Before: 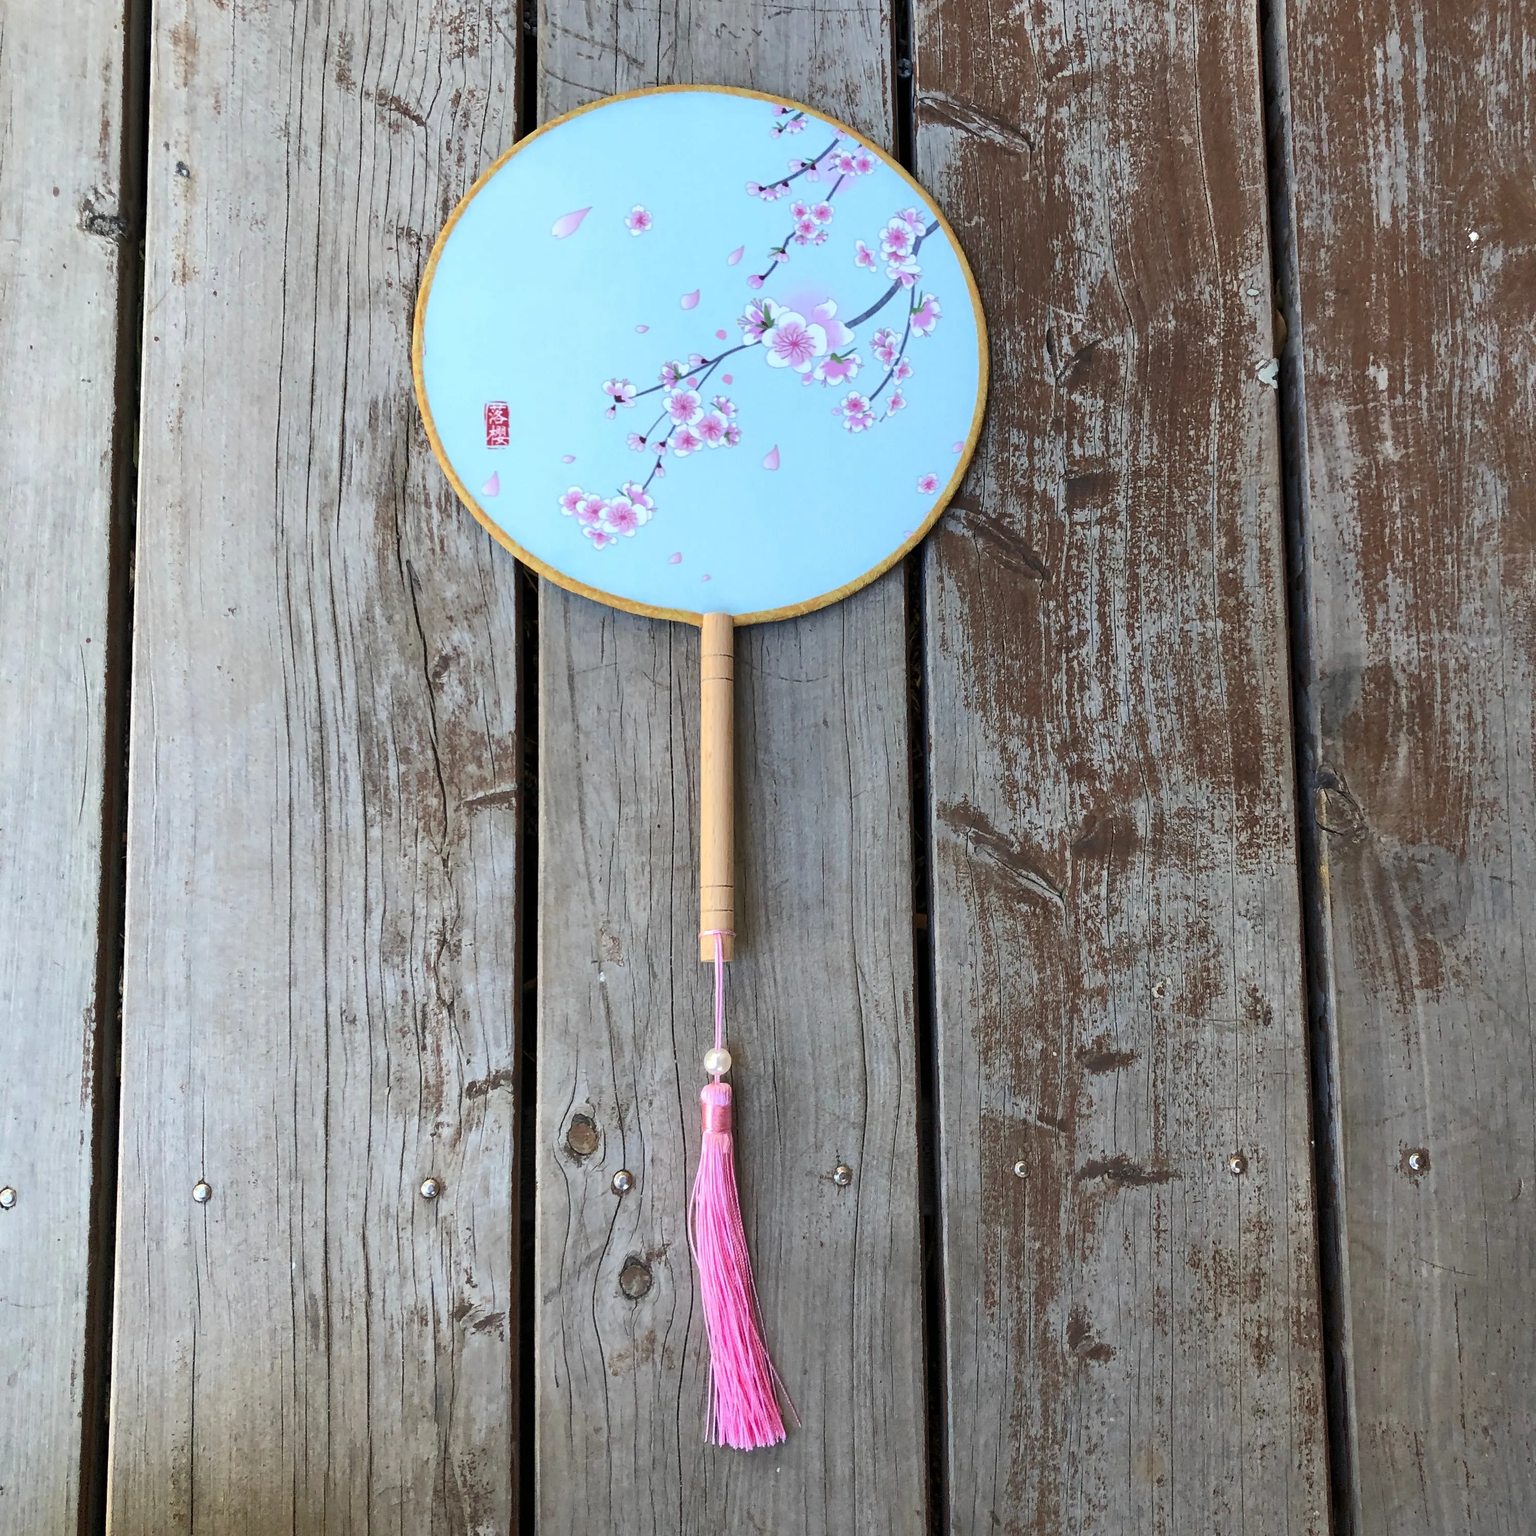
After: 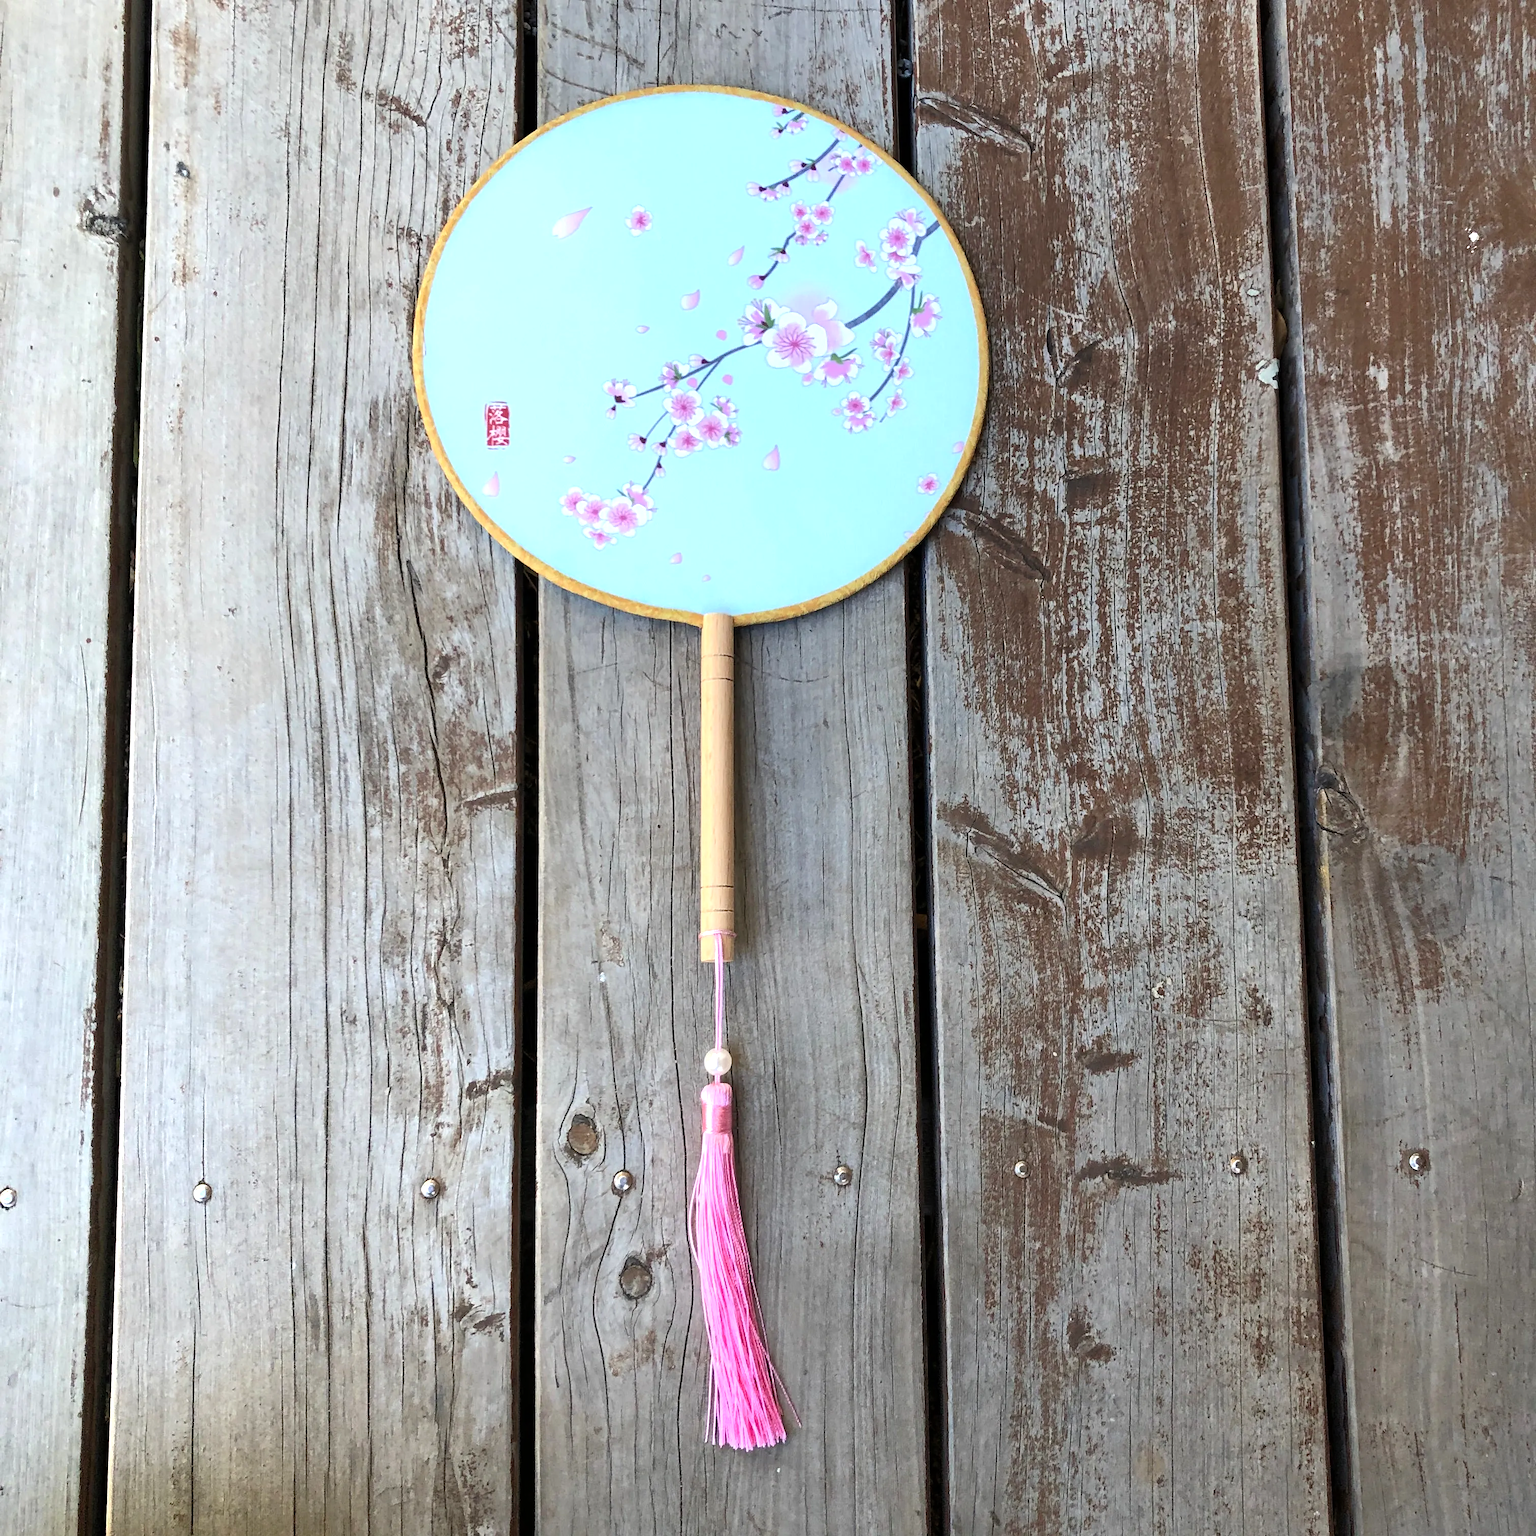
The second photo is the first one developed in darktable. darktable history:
tone equalizer: -8 EV -0.445 EV, -7 EV -0.424 EV, -6 EV -0.303 EV, -5 EV -0.256 EV, -3 EV 0.252 EV, -2 EV 0.35 EV, -1 EV 0.392 EV, +0 EV 0.441 EV
